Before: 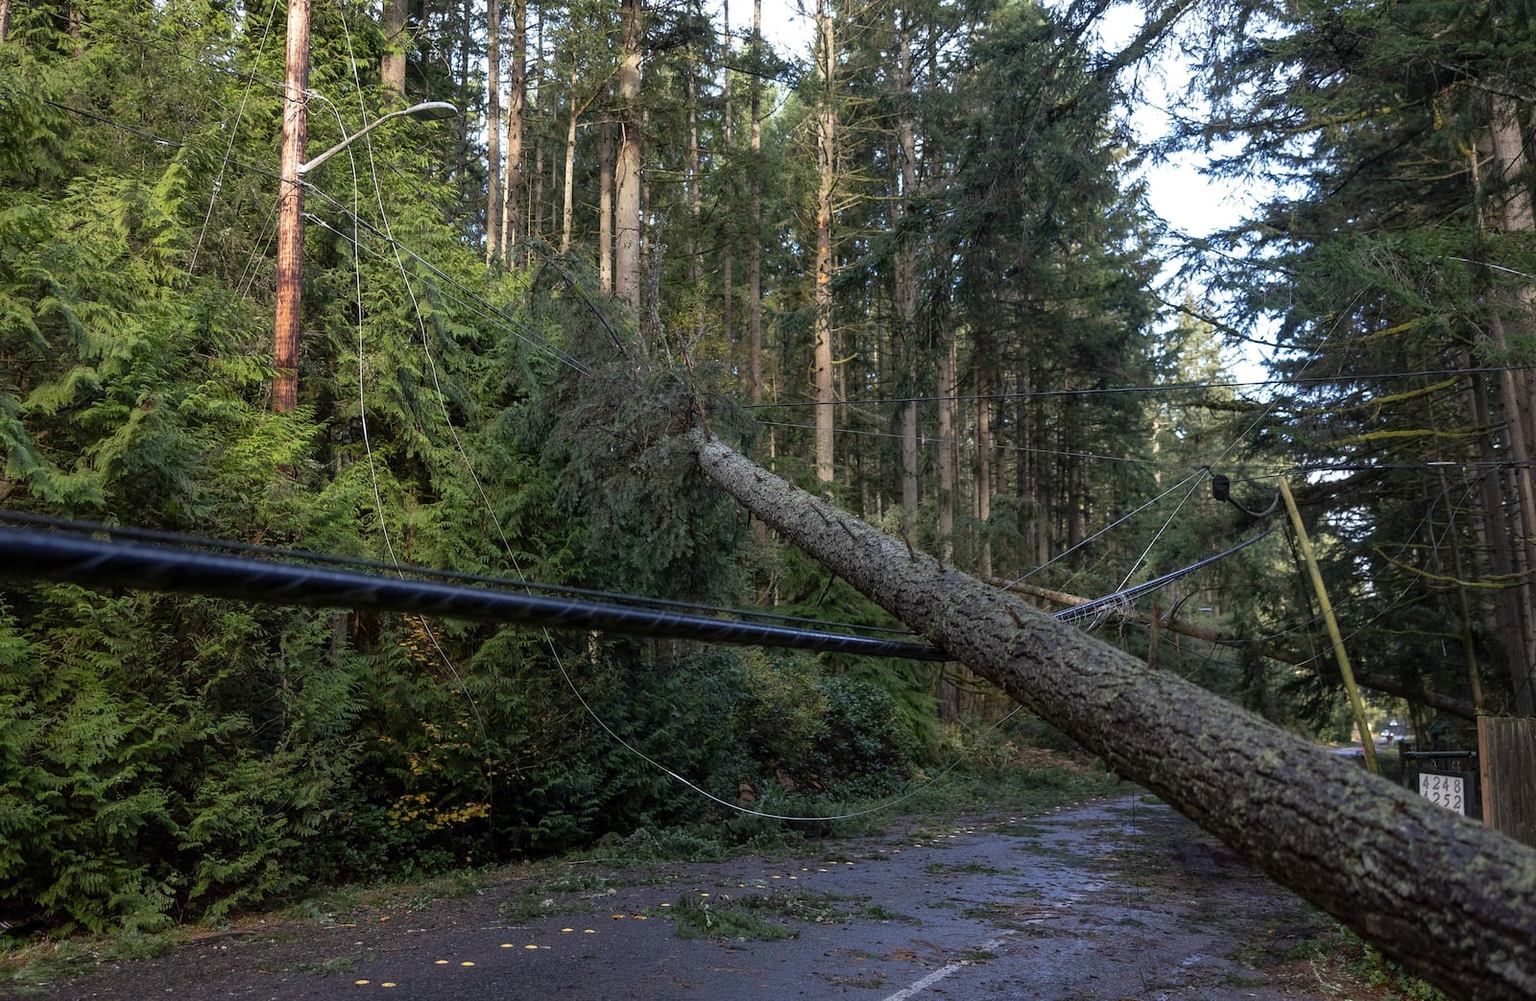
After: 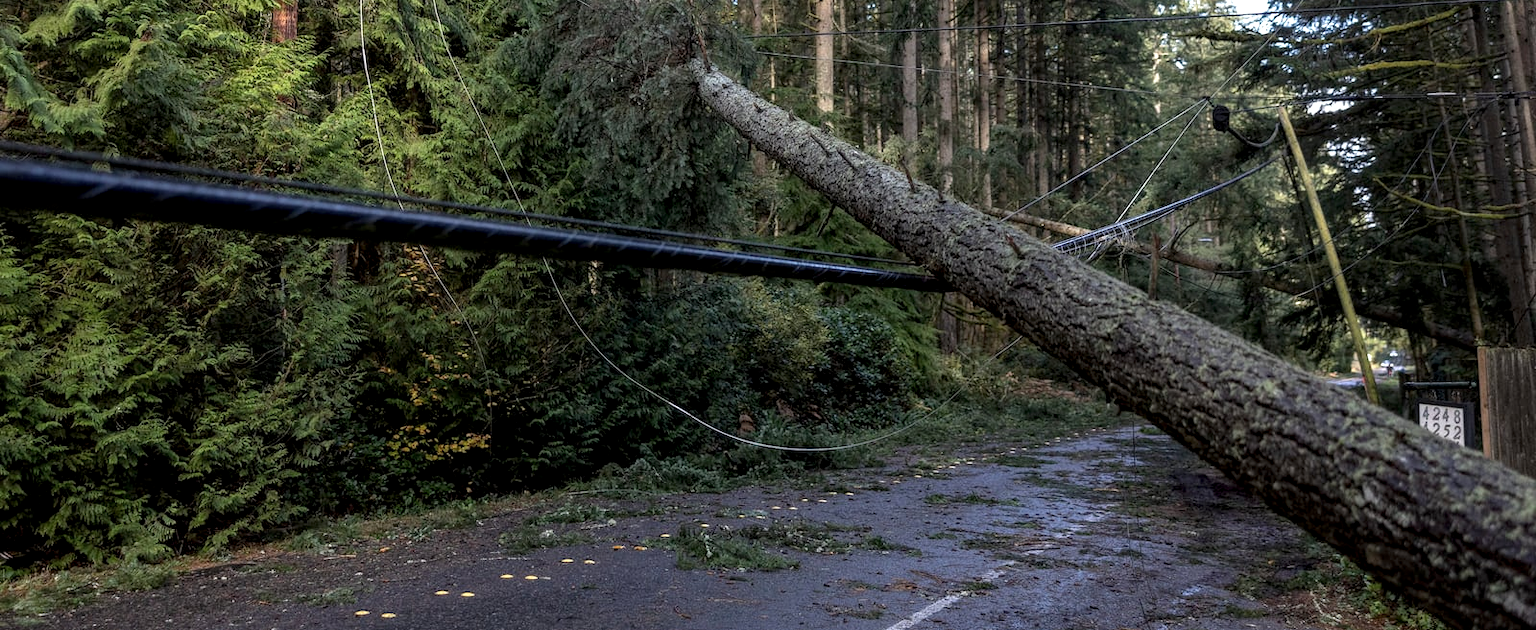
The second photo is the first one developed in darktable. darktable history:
crop and rotate: top 36.927%
local contrast: detail 135%, midtone range 0.75
